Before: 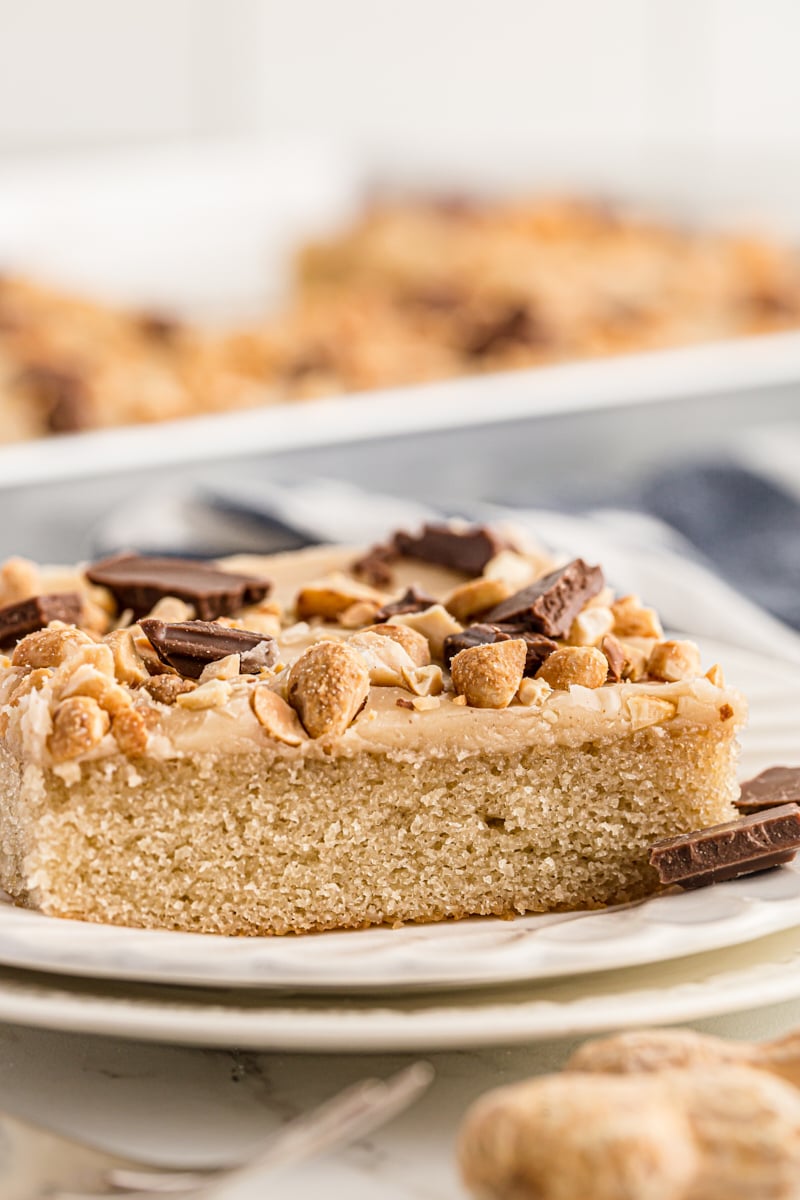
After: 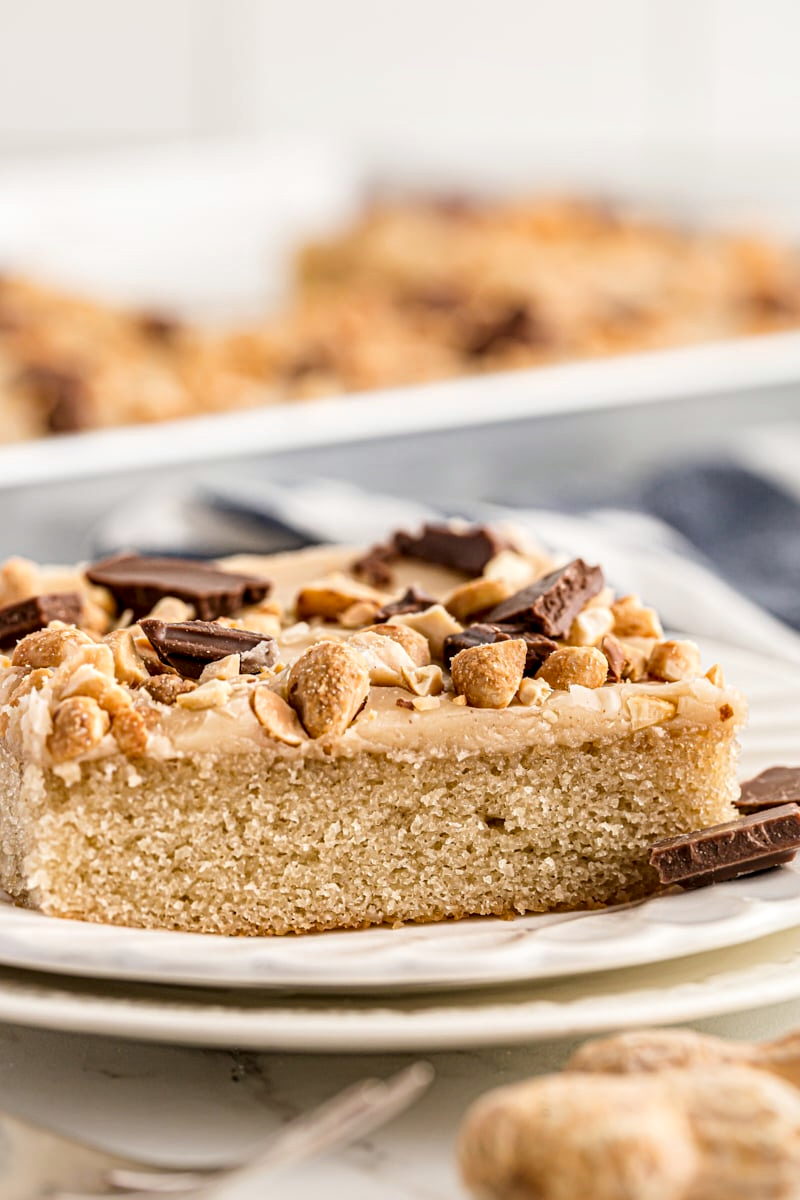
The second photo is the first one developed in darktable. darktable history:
contrast equalizer: octaves 7, y [[0.6 ×6], [0.55 ×6], [0 ×6], [0 ×6], [0 ×6]], mix 0.305
